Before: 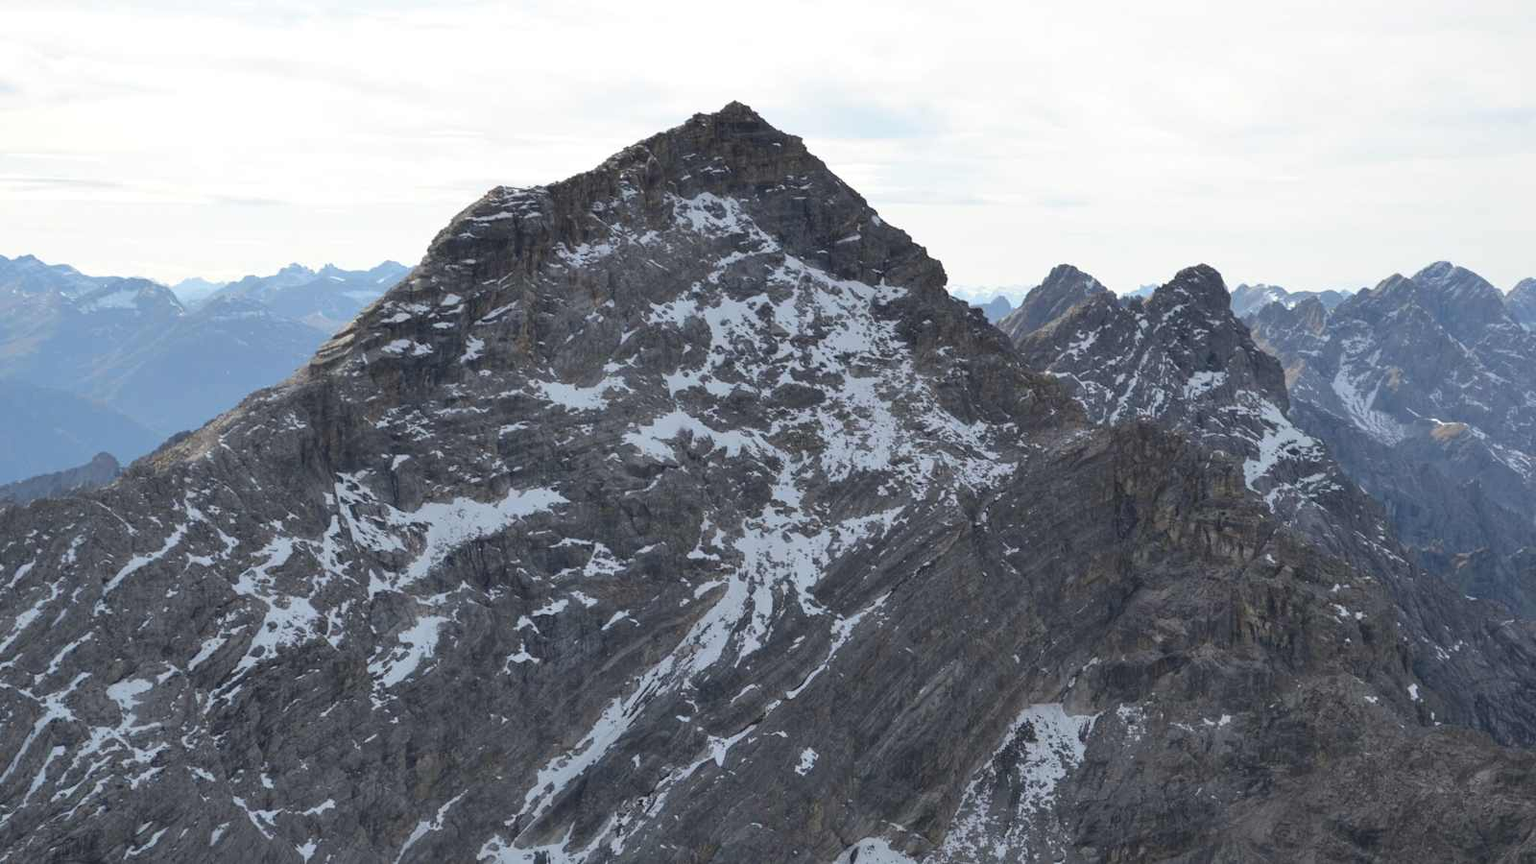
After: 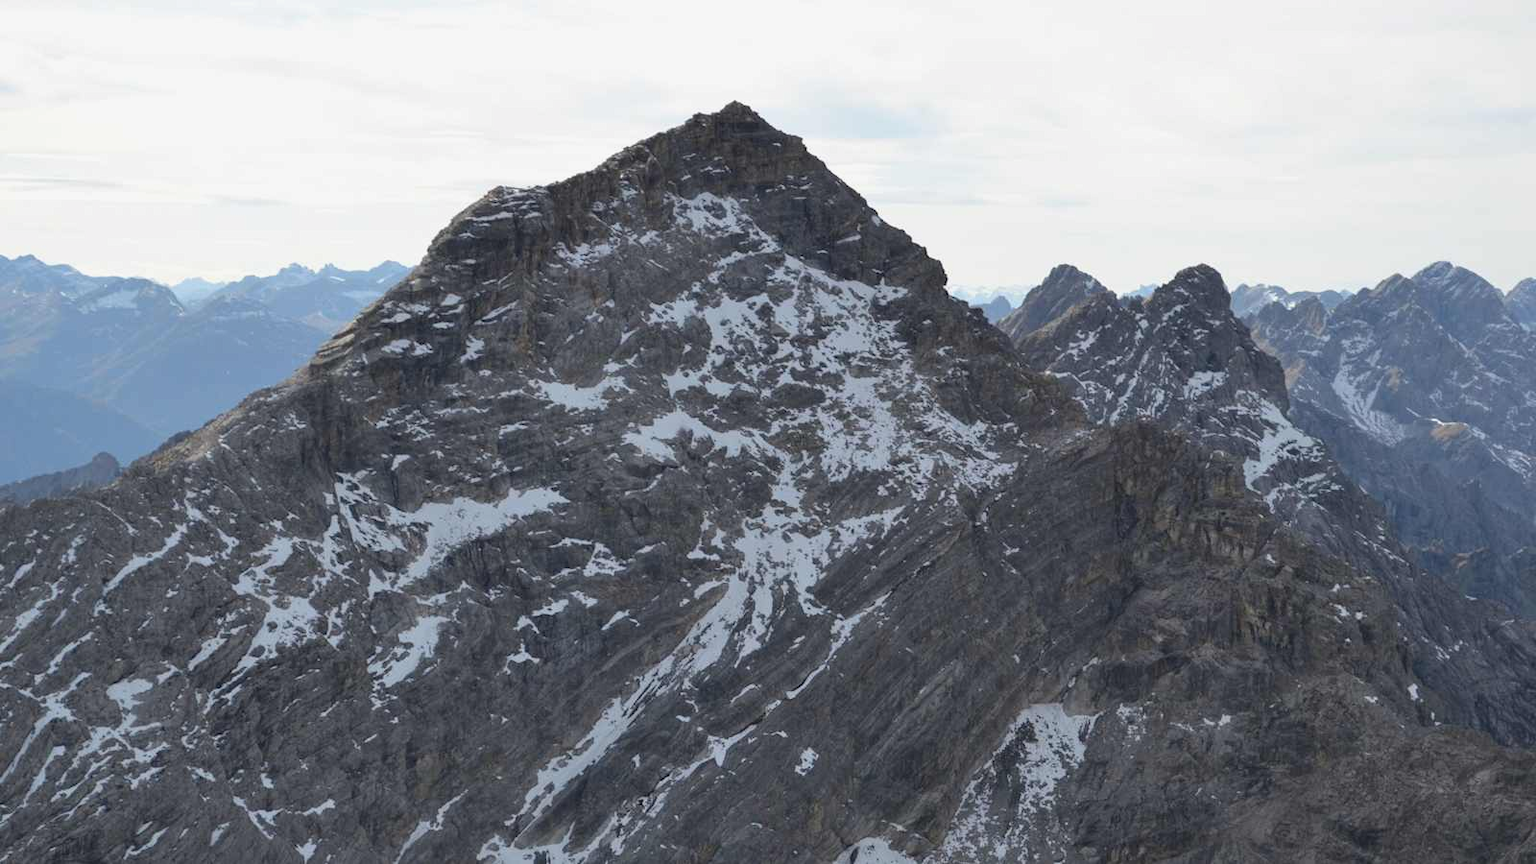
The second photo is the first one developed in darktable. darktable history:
exposure: exposure -0.114 EV, compensate highlight preservation false
